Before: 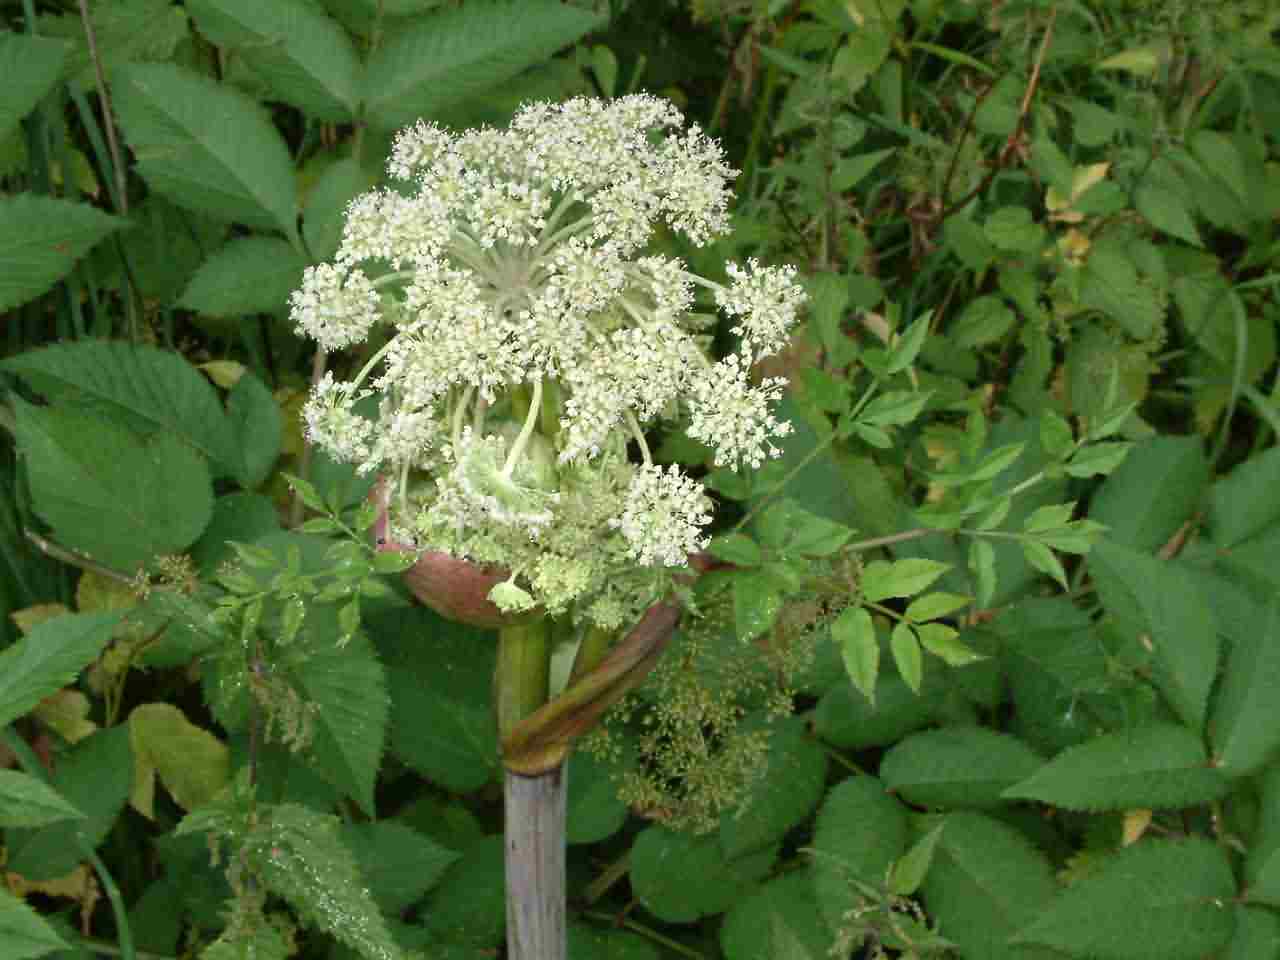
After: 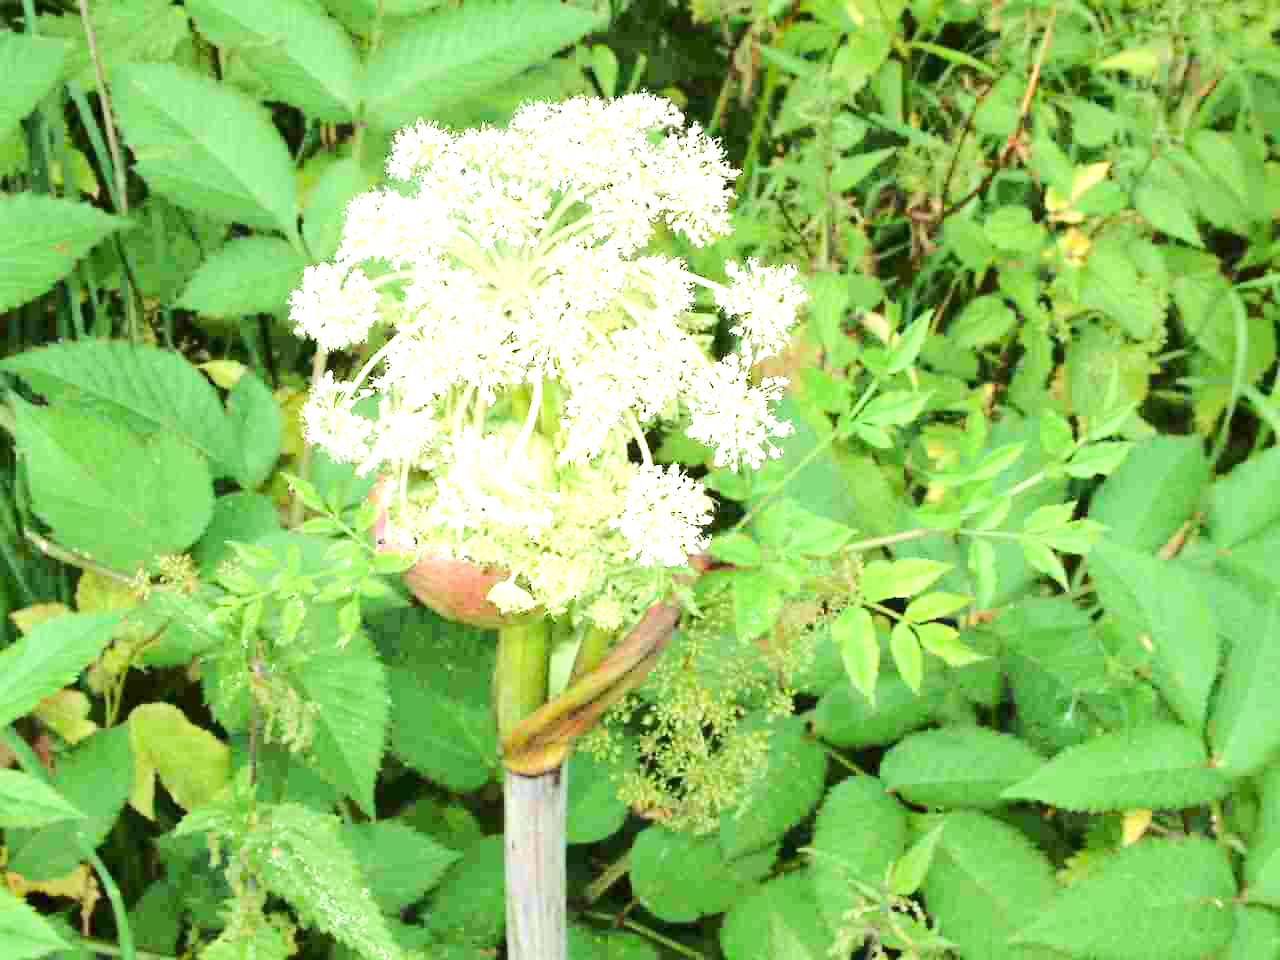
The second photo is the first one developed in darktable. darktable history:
rgb curve: curves: ch0 [(0, 0) (0.284, 0.292) (0.505, 0.644) (1, 1)], compensate middle gray true
exposure: black level correction 0.001, exposure 1.719 EV, compensate exposure bias true, compensate highlight preservation false
white balance: red 0.978, blue 0.999
